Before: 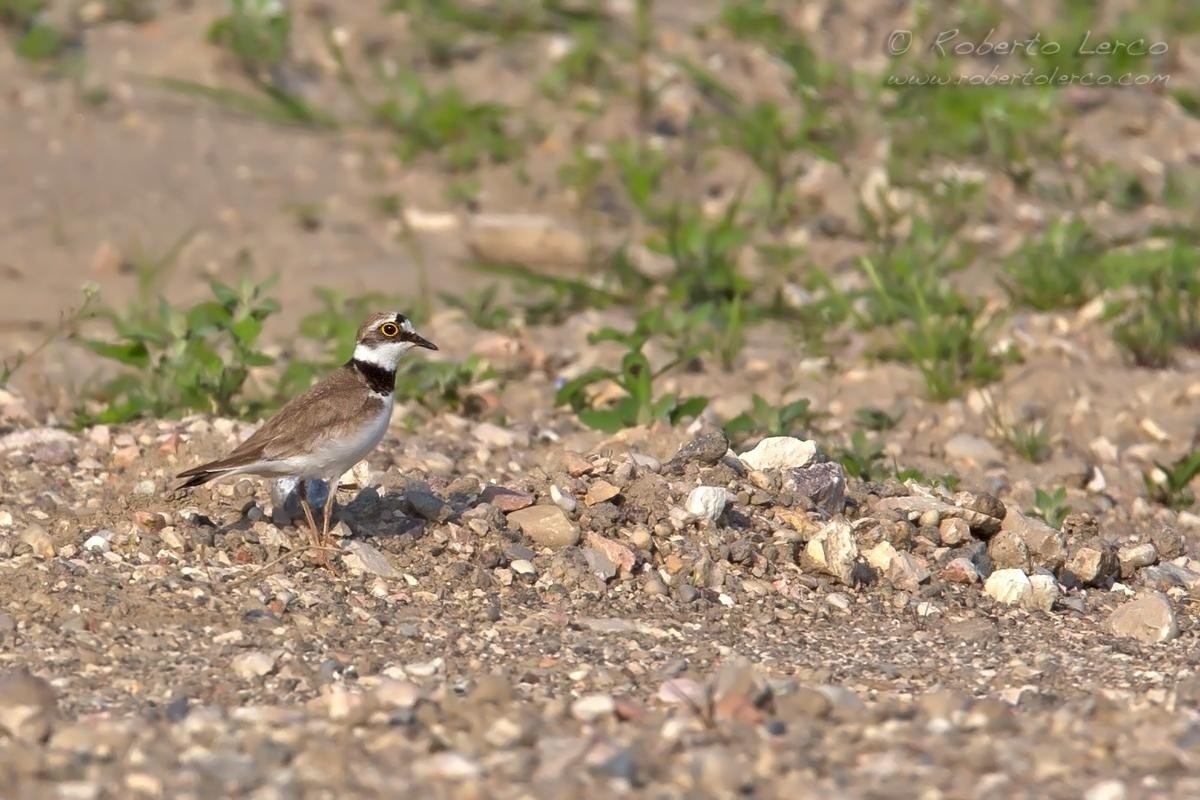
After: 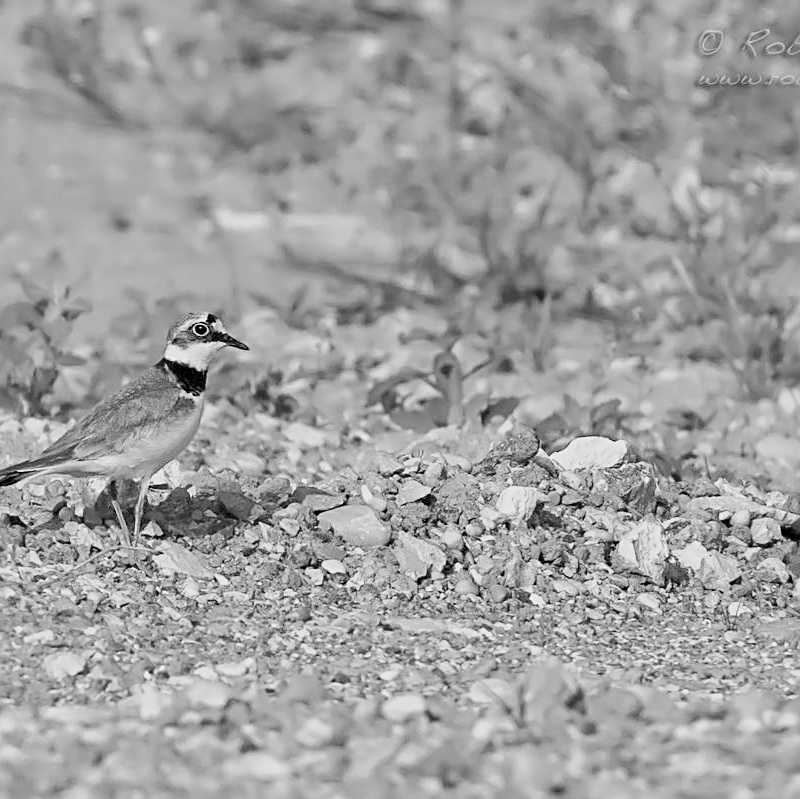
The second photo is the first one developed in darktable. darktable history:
sharpen: radius 2.531, amount 0.628
monochrome: a 16.06, b 15.48, size 1
crop and rotate: left 15.754%, right 17.579%
tone curve: curves: ch0 [(0, 0) (0.048, 0.024) (0.099, 0.082) (0.227, 0.255) (0.407, 0.482) (0.543, 0.634) (0.719, 0.77) (0.837, 0.843) (1, 0.906)]; ch1 [(0, 0) (0.3, 0.268) (0.404, 0.374) (0.475, 0.463) (0.501, 0.499) (0.514, 0.502) (0.551, 0.541) (0.643, 0.648) (0.682, 0.674) (0.802, 0.812) (1, 1)]; ch2 [(0, 0) (0.259, 0.207) (0.323, 0.311) (0.364, 0.368) (0.442, 0.461) (0.498, 0.498) (0.531, 0.528) (0.581, 0.602) (0.629, 0.659) (0.768, 0.728) (1, 1)], color space Lab, independent channels, preserve colors none
